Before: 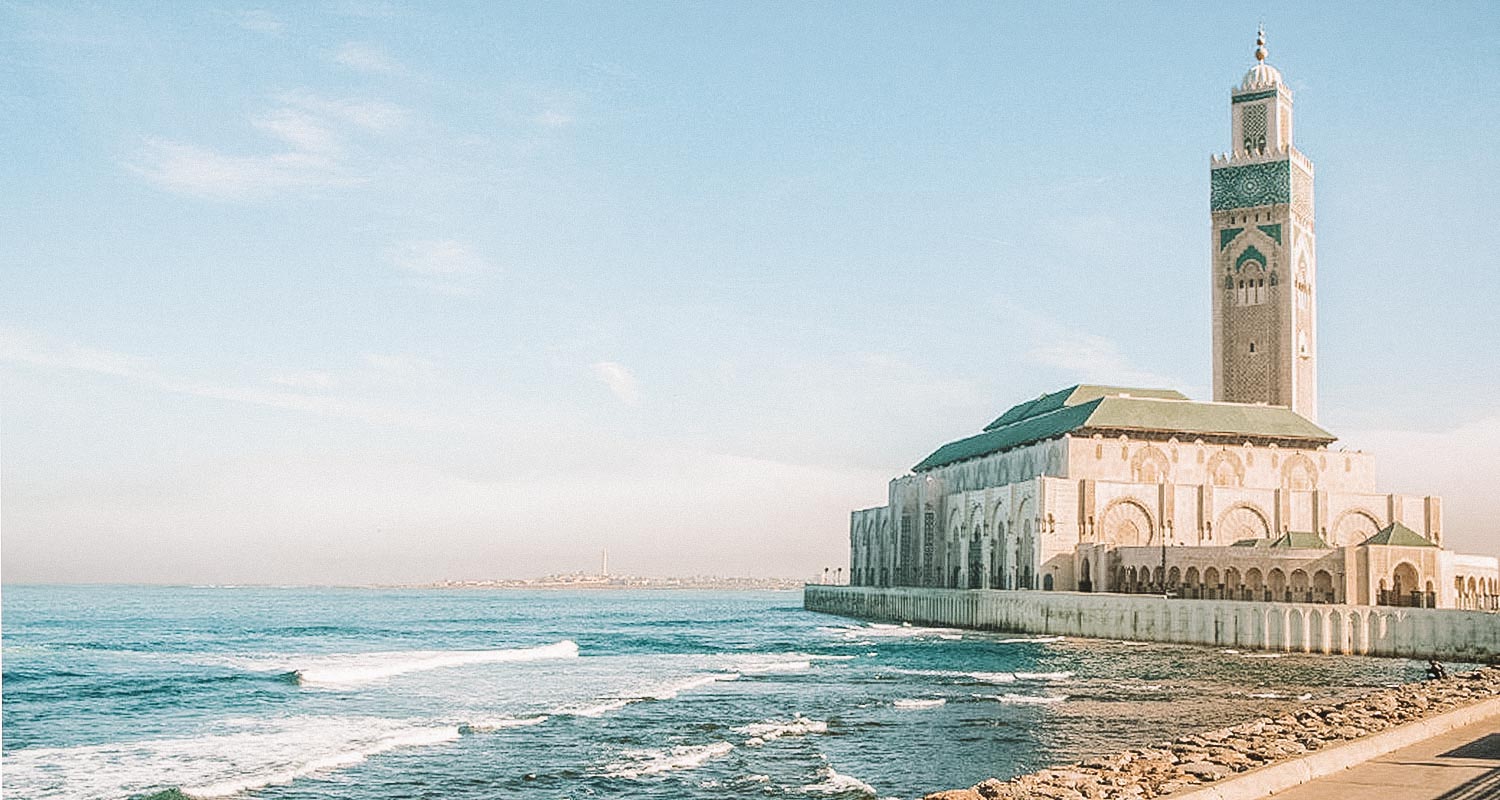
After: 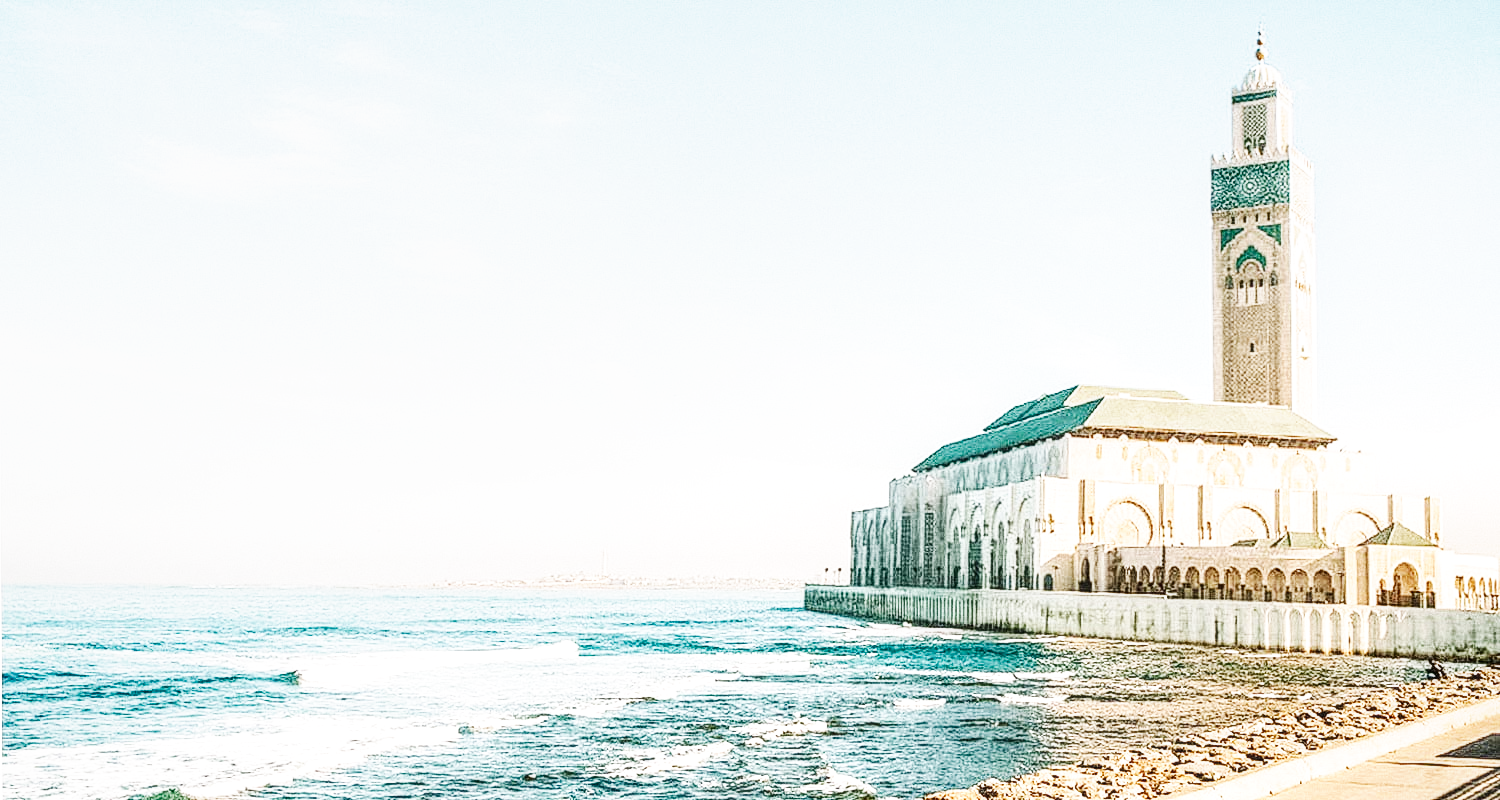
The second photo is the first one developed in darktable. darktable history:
contrast brightness saturation: contrast -0.02, brightness -0.01, saturation 0.03
exposure: compensate highlight preservation false
base curve: curves: ch0 [(0, 0) (0.007, 0.004) (0.027, 0.03) (0.046, 0.07) (0.207, 0.54) (0.442, 0.872) (0.673, 0.972) (1, 1)], preserve colors none
local contrast: detail 140%
